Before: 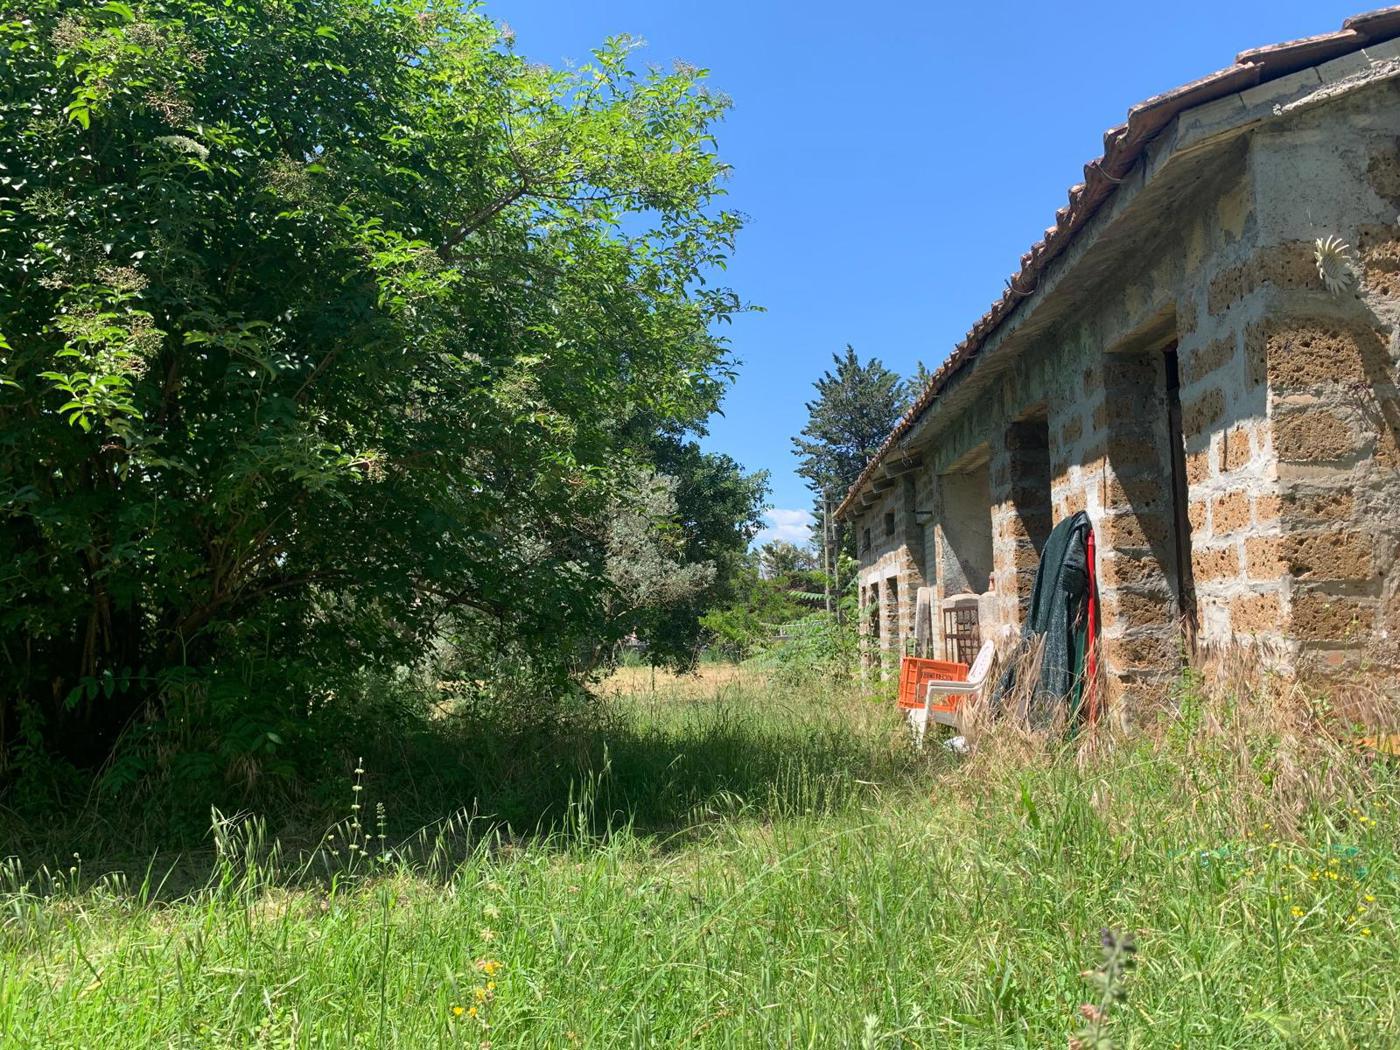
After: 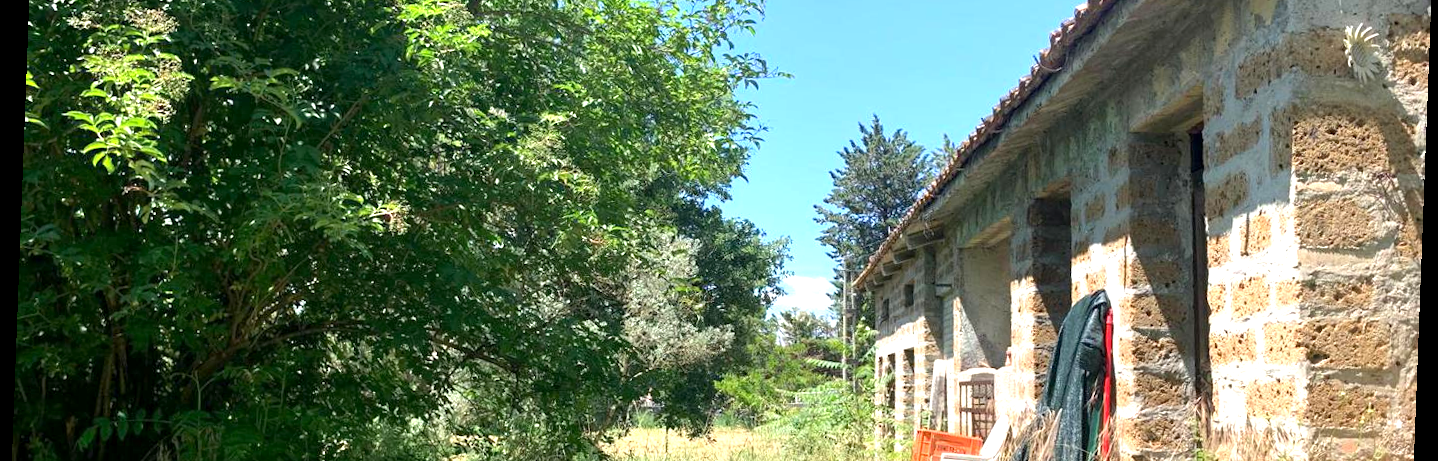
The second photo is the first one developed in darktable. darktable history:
exposure: black level correction 0.001, exposure 0.955 EV, compensate exposure bias true, compensate highlight preservation false
crop and rotate: top 23.84%, bottom 34.294%
rotate and perspective: rotation 2.17°, automatic cropping off
